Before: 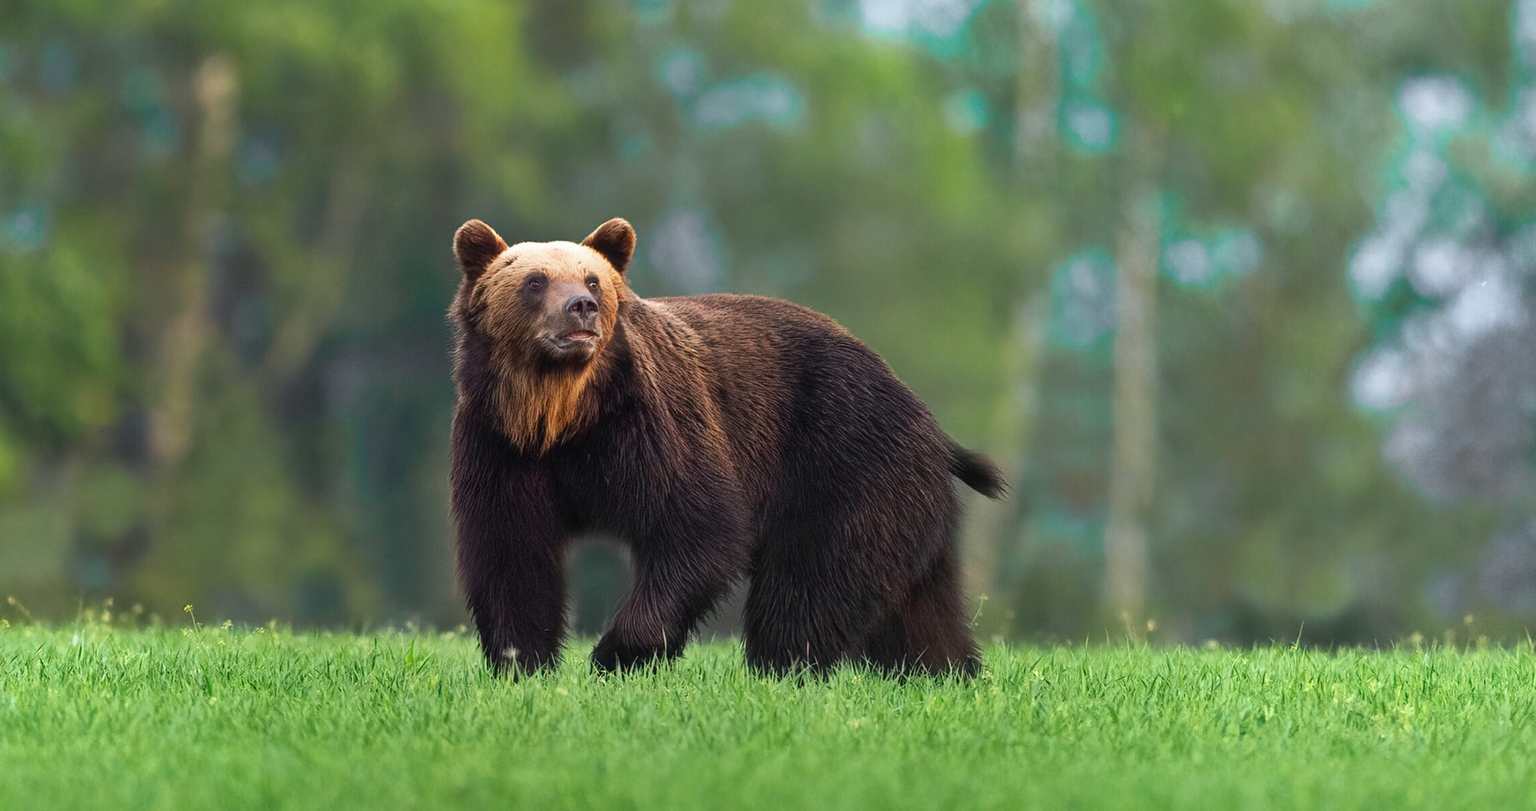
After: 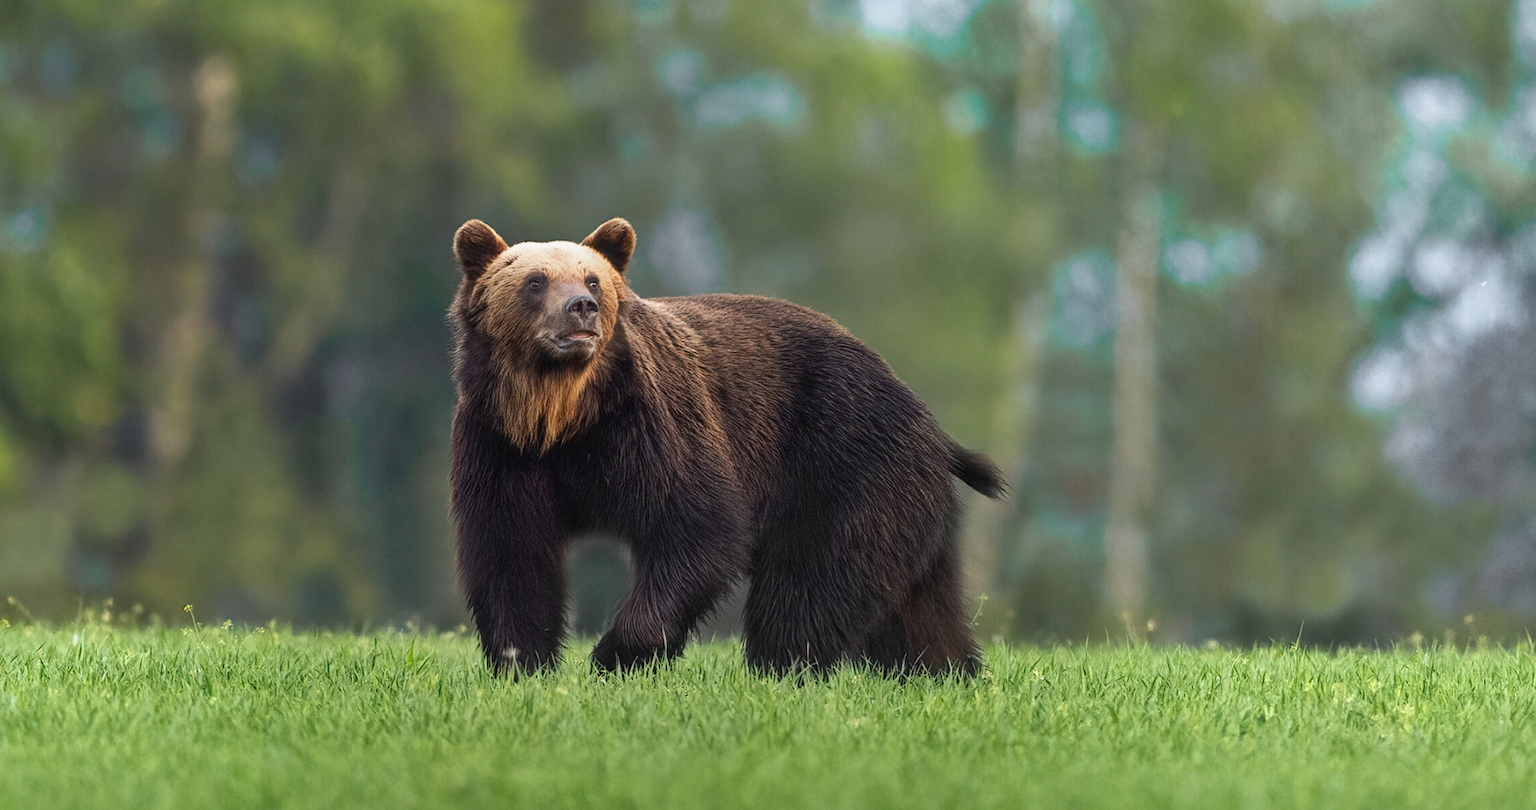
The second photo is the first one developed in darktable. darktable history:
tone equalizer: on, module defaults
local contrast: detail 110%
